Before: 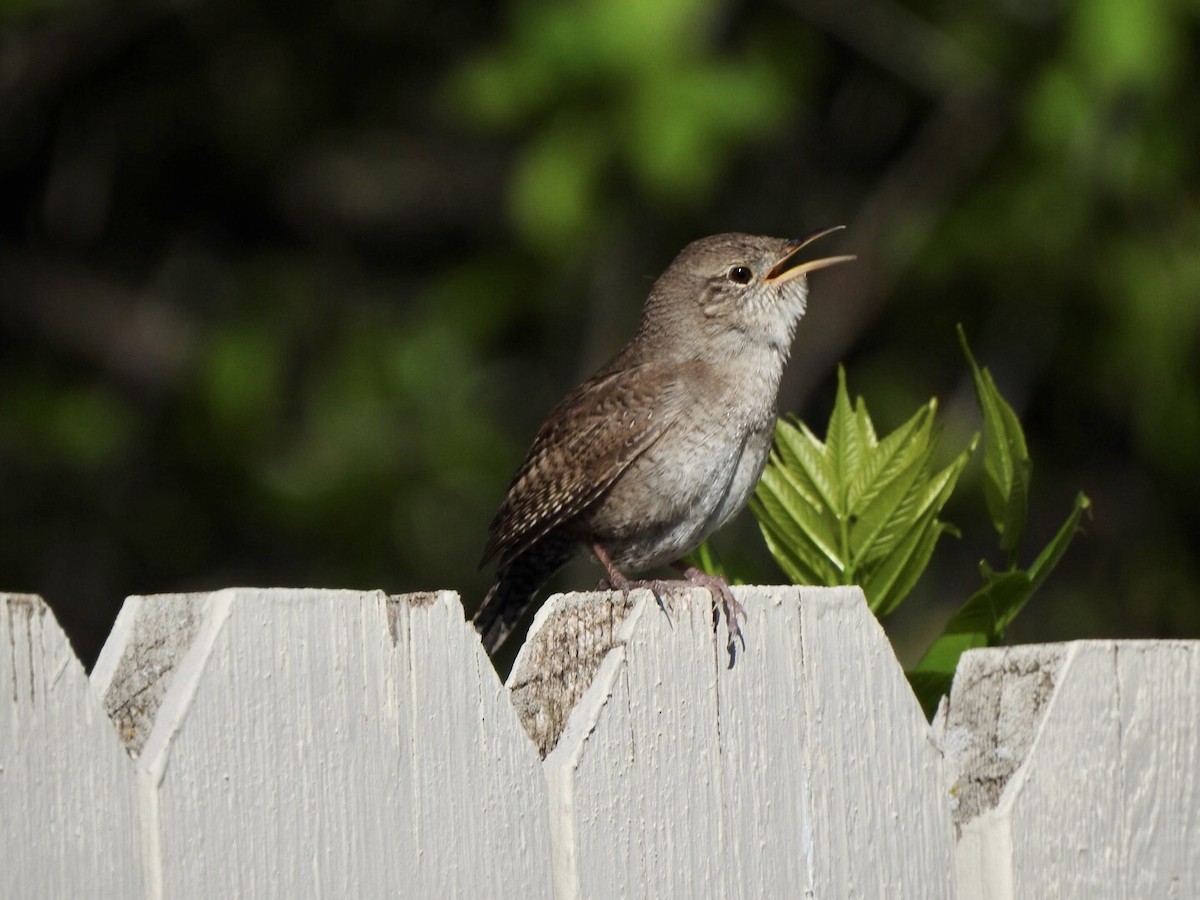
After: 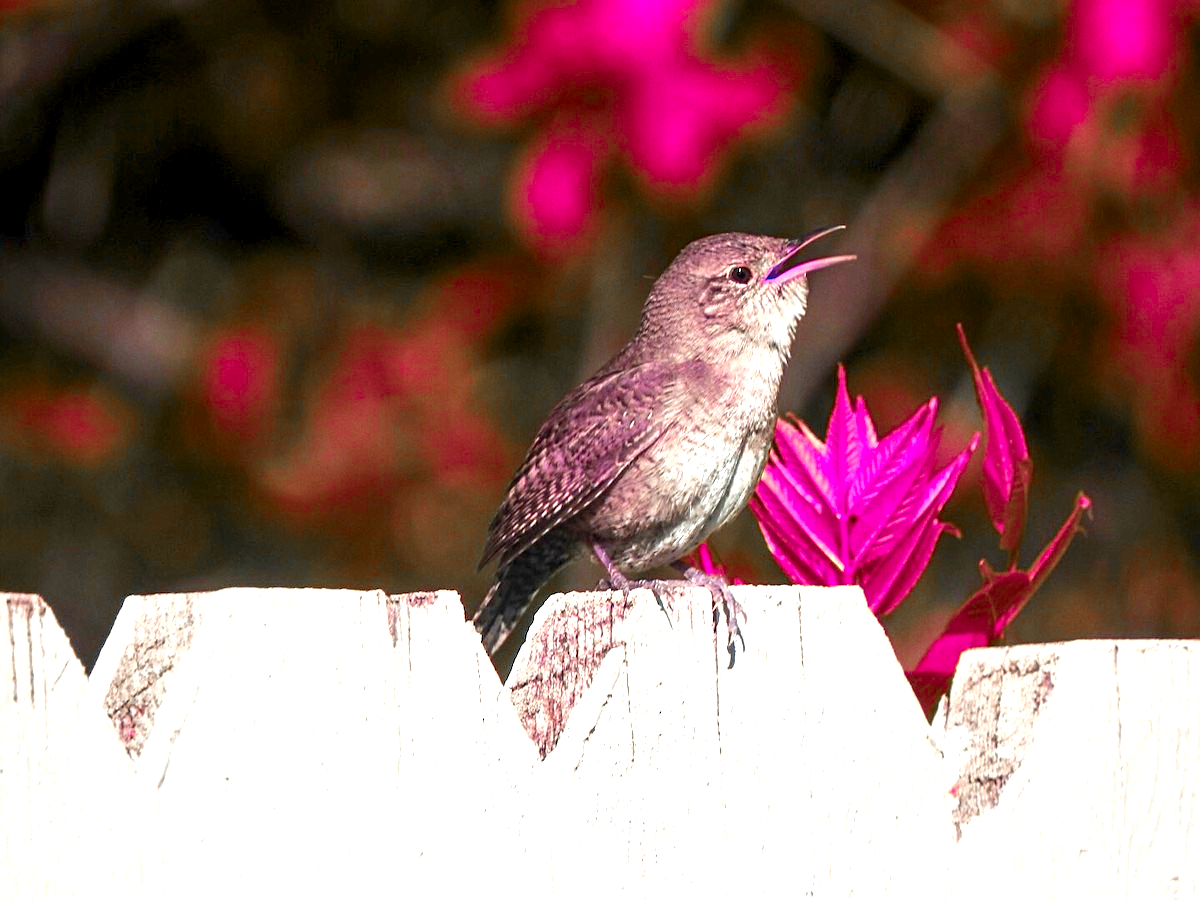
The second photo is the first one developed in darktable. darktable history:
sharpen: on, module defaults
local contrast: on, module defaults
exposure: black level correction 0.001, exposure 1.399 EV, compensate highlight preservation false
color zones: curves: ch0 [(0.826, 0.353)]; ch1 [(0.242, 0.647) (0.889, 0.342)]; ch2 [(0.246, 0.089) (0.969, 0.068)]
